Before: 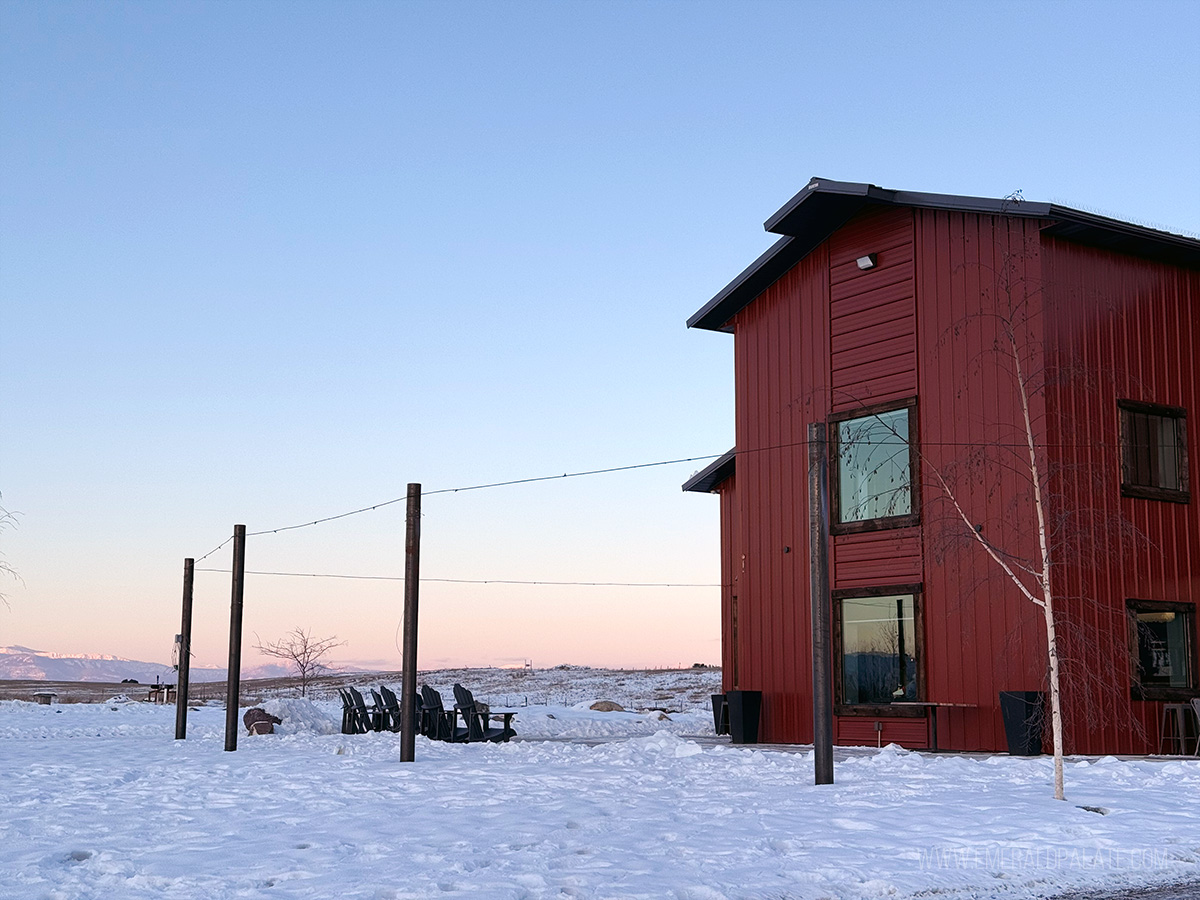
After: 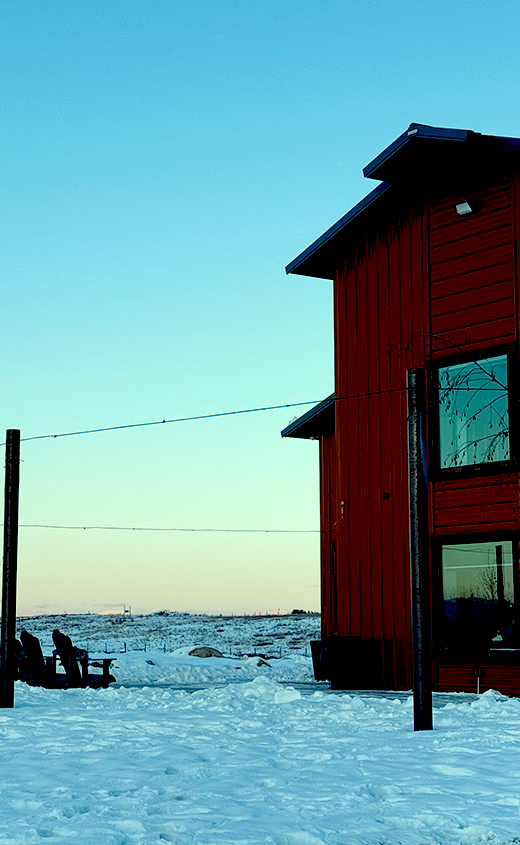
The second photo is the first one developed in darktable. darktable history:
exposure: black level correction 0.056, exposure -0.039 EV, compensate highlight preservation false
crop: left 33.452%, top 6.025%, right 23.155%
color correction: highlights a* -20.08, highlights b* 9.8, shadows a* -20.4, shadows b* -10.76
